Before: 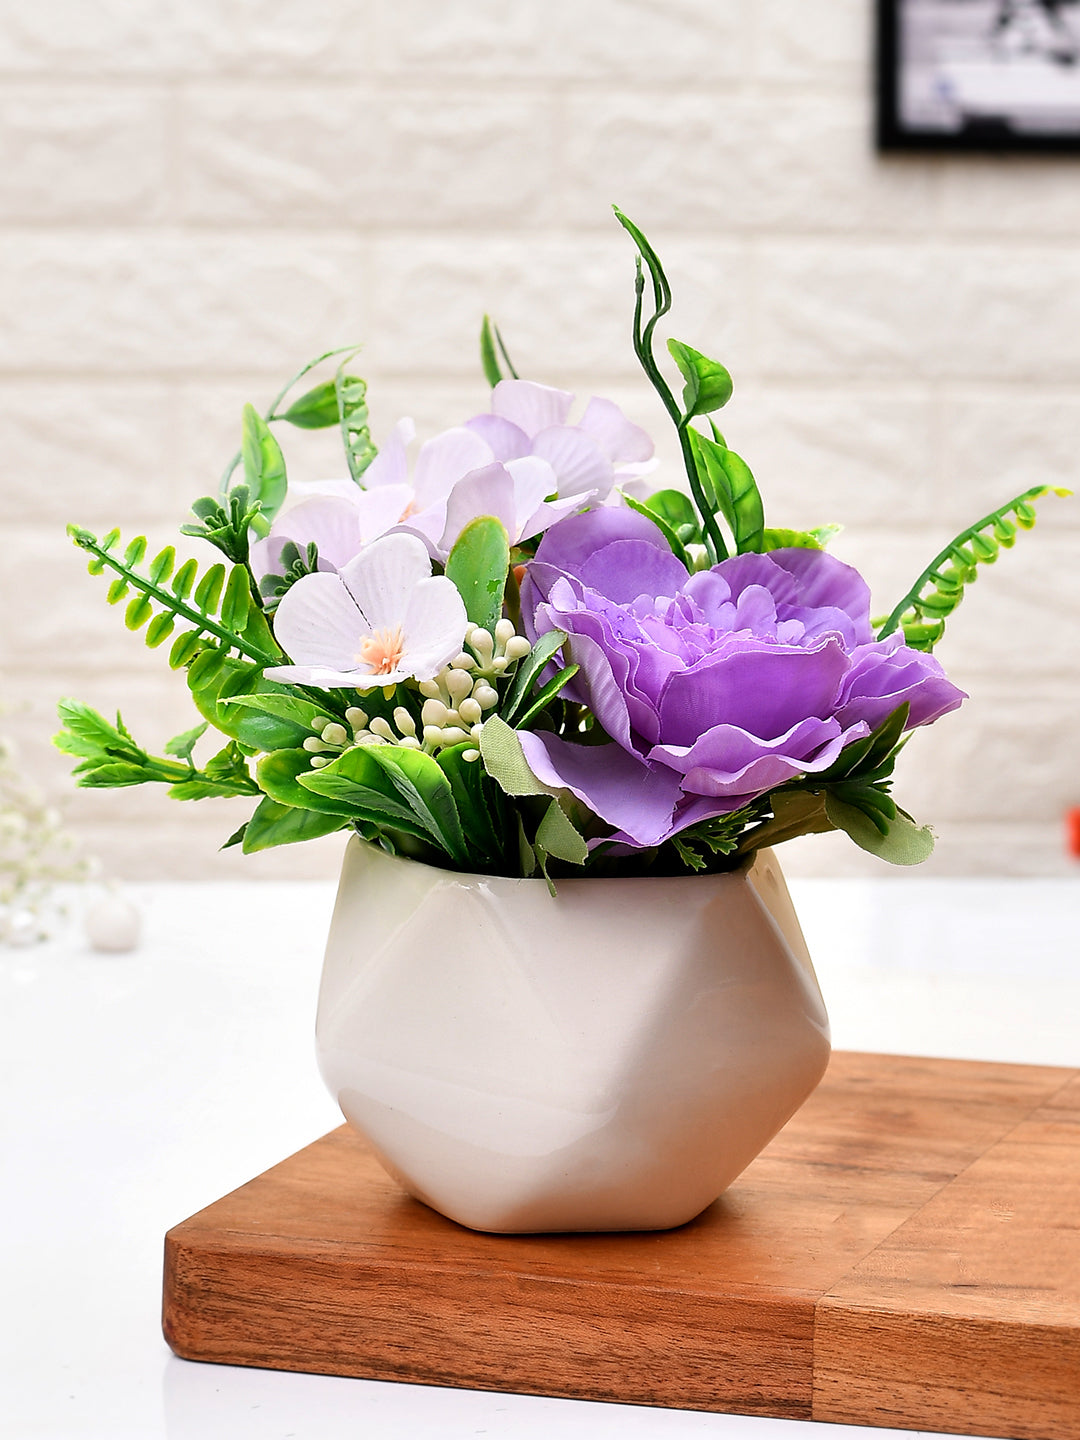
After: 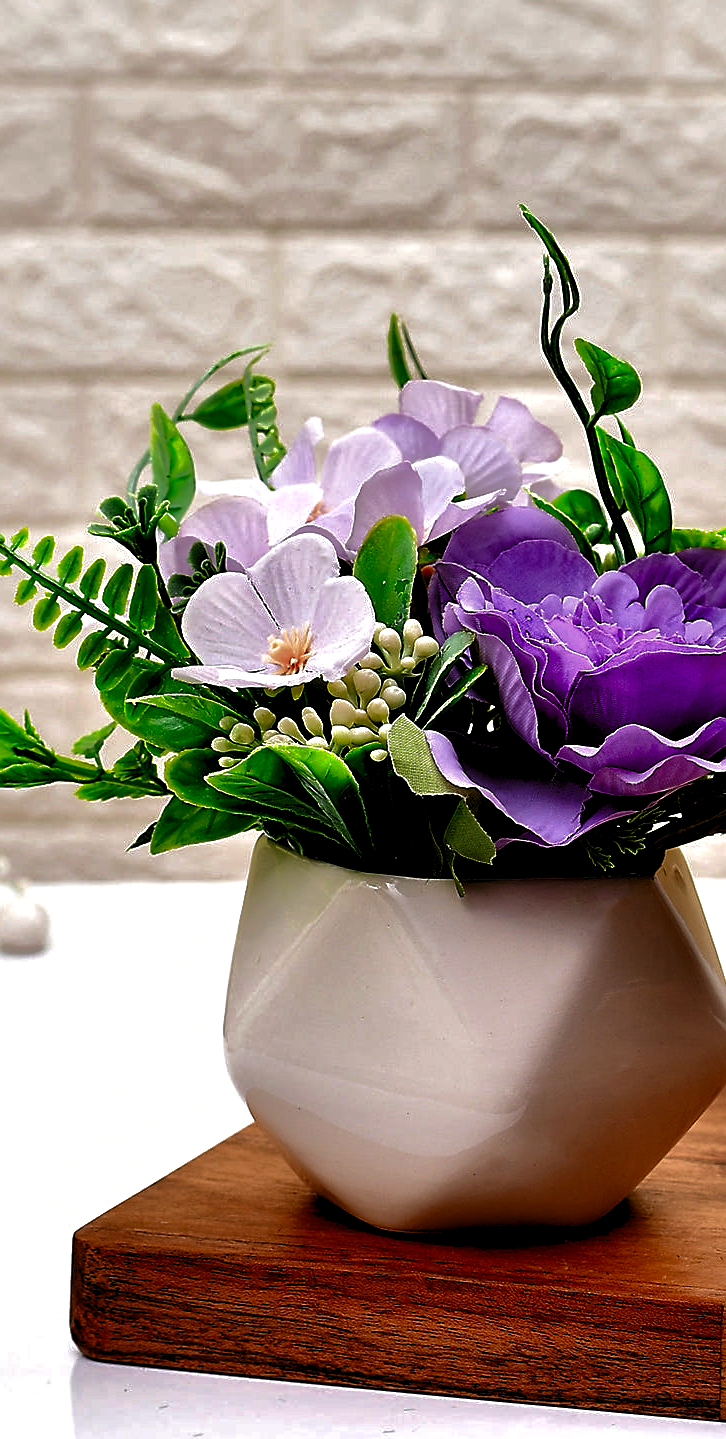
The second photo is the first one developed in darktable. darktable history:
shadows and highlights: shadows 39.96, highlights -60.04
crop and rotate: left 8.64%, right 24.132%
levels: levels [0.062, 0.494, 0.925]
exposure: black level correction 0.002, compensate highlight preservation false
sharpen: on, module defaults
velvia: on, module defaults
contrast brightness saturation: contrast 0.089, brightness -0.578, saturation 0.174
